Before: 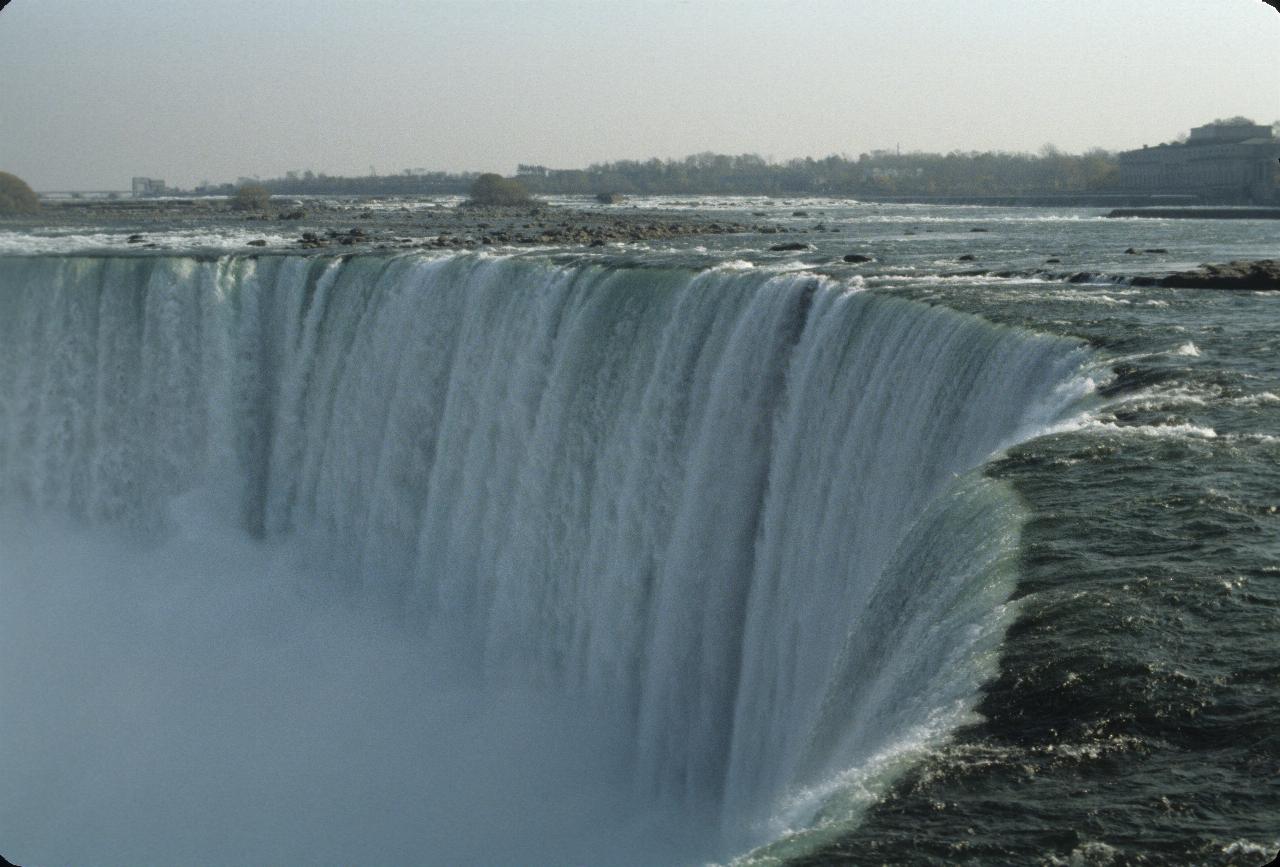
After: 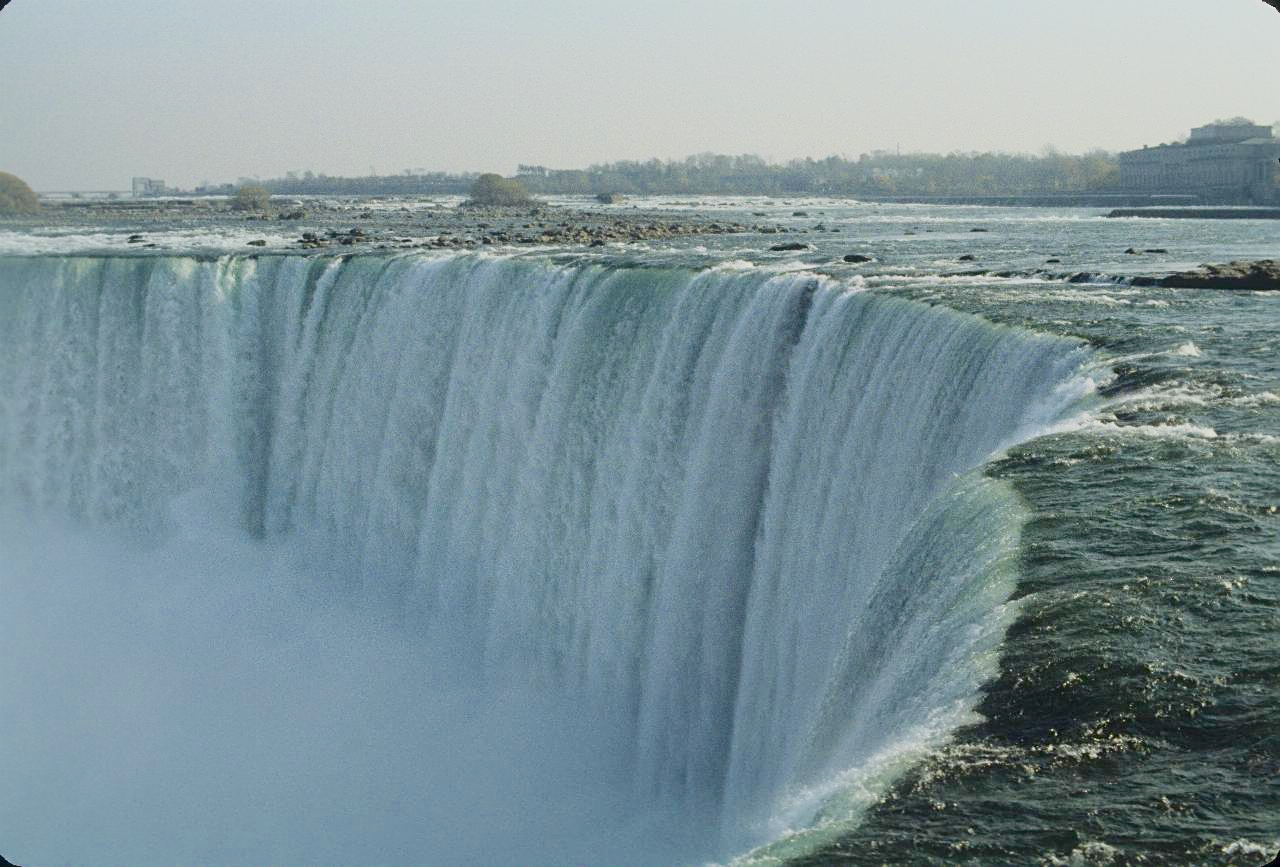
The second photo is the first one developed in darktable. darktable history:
contrast brightness saturation: contrast 0.4, brightness 0.1, saturation 0.21
filmic rgb: black relative exposure -14 EV, white relative exposure 8 EV, threshold 3 EV, hardness 3.74, latitude 50%, contrast 0.5, color science v5 (2021), contrast in shadows safe, contrast in highlights safe, enable highlight reconstruction true
sharpen: on, module defaults
exposure: black level correction 0.001, exposure 0.5 EV, compensate exposure bias true, compensate highlight preservation false
